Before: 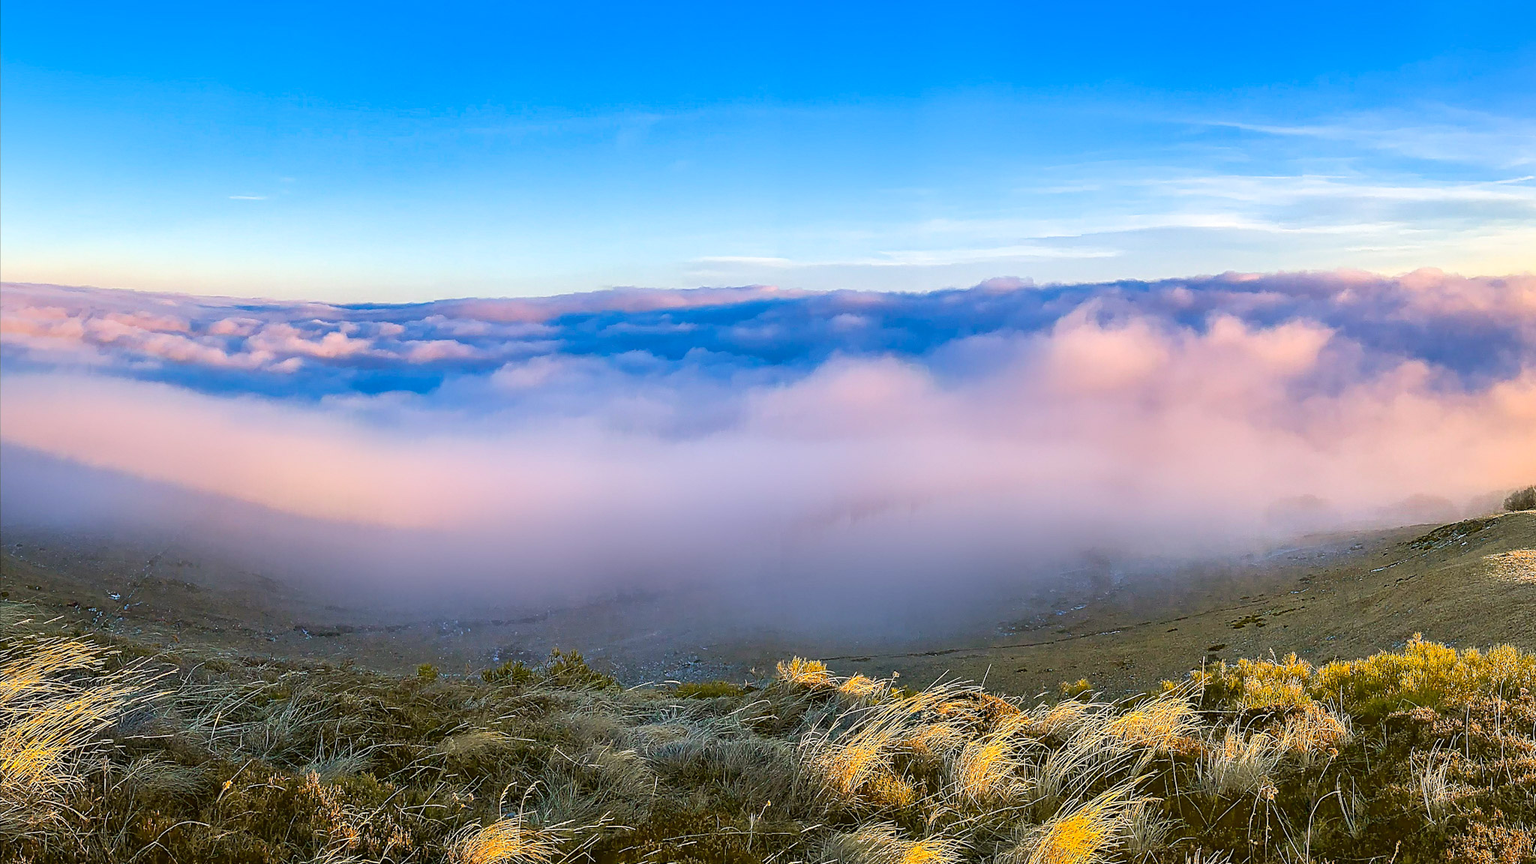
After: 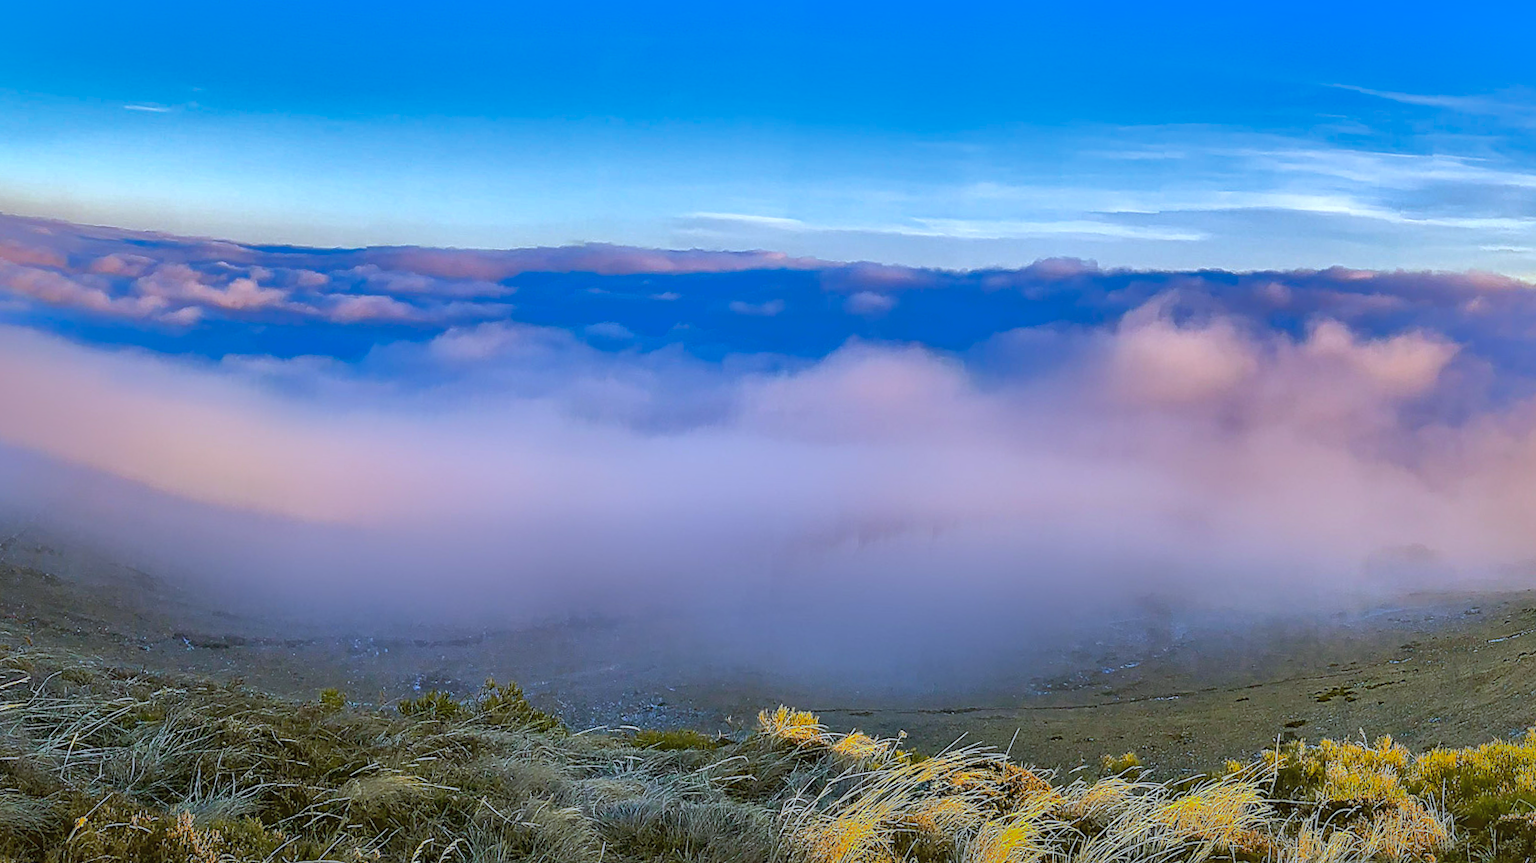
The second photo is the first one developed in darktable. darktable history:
shadows and highlights: shadows 38.43, highlights -74.54
crop and rotate: angle -3.27°, left 5.211%, top 5.211%, right 4.607%, bottom 4.607%
white balance: red 0.924, blue 1.095
